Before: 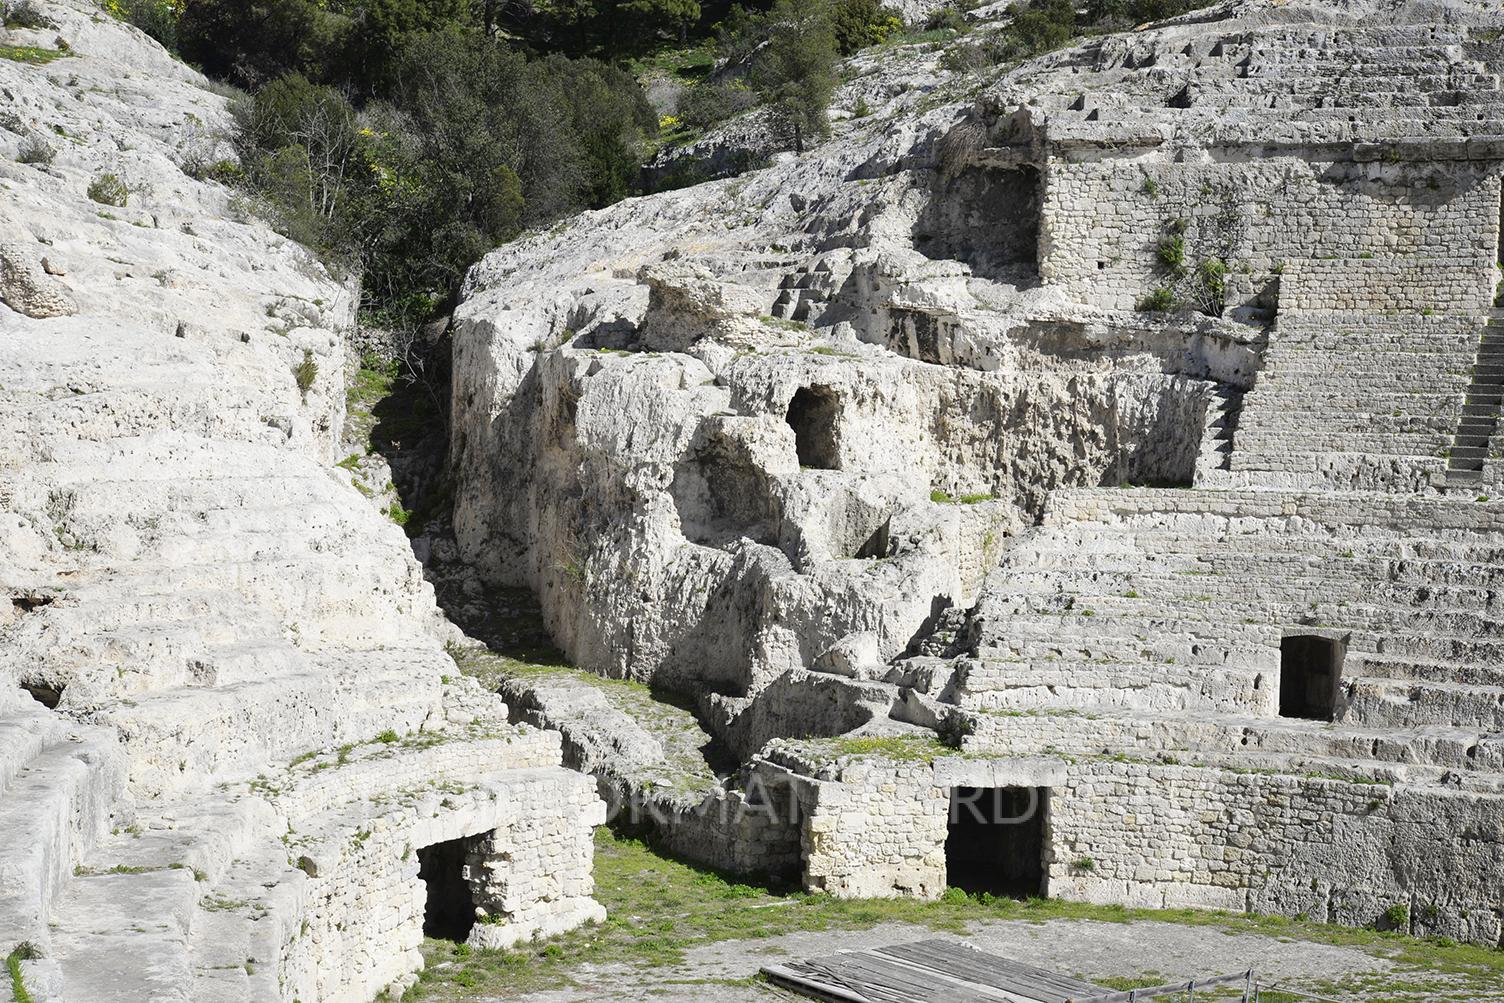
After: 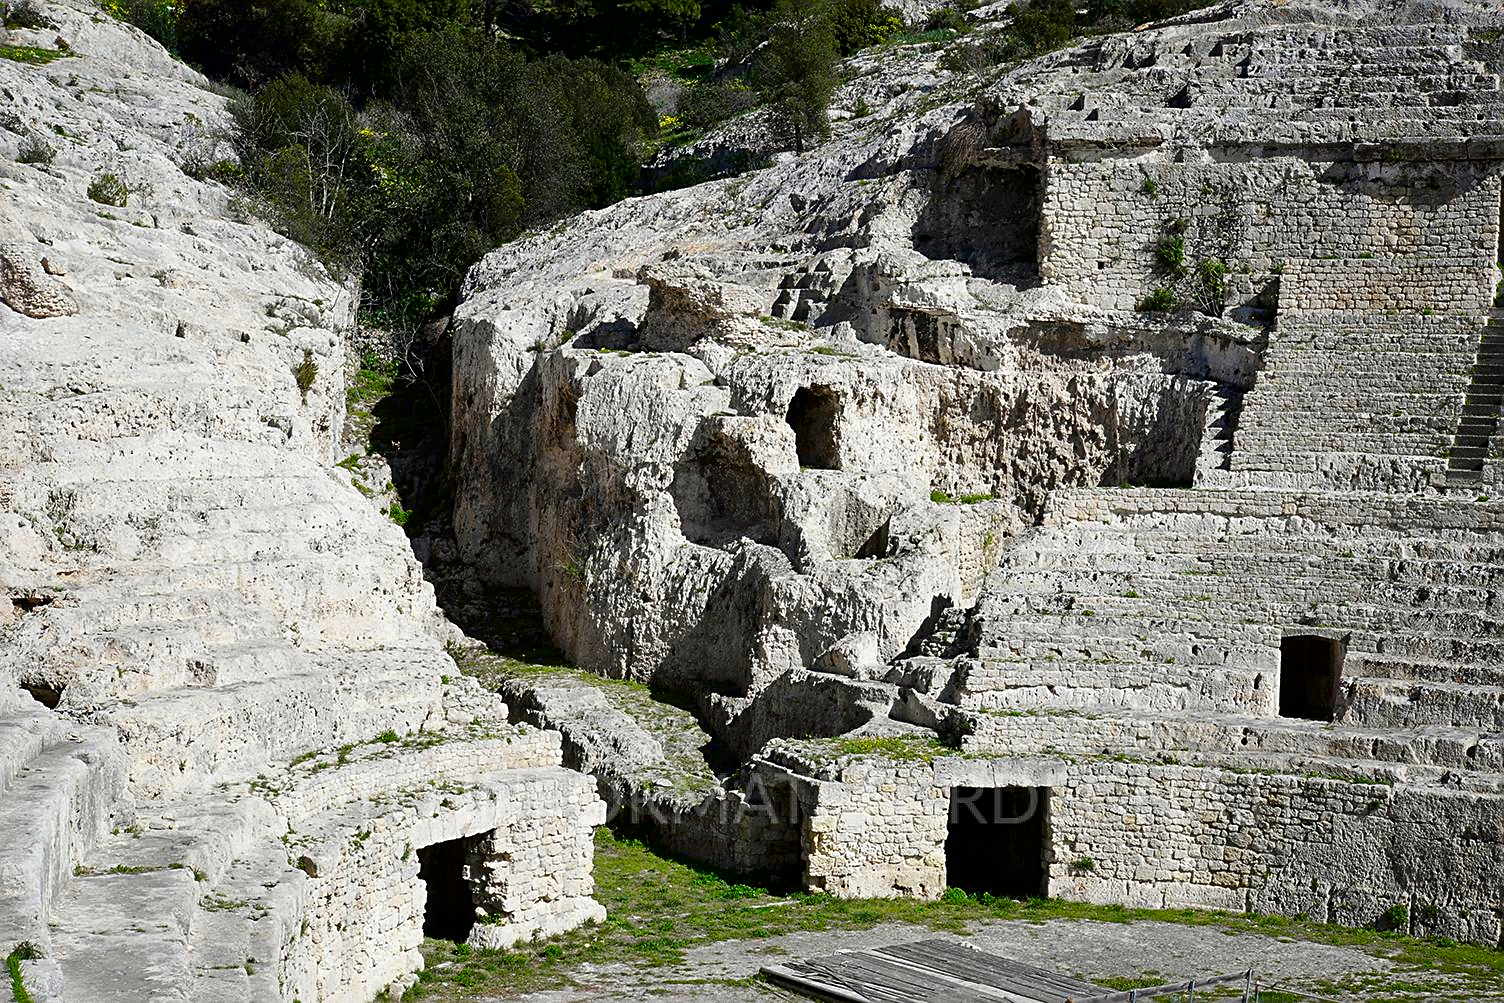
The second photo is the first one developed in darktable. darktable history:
color balance: output saturation 98.5%
sharpen: on, module defaults
contrast brightness saturation: brightness -0.25, saturation 0.2
